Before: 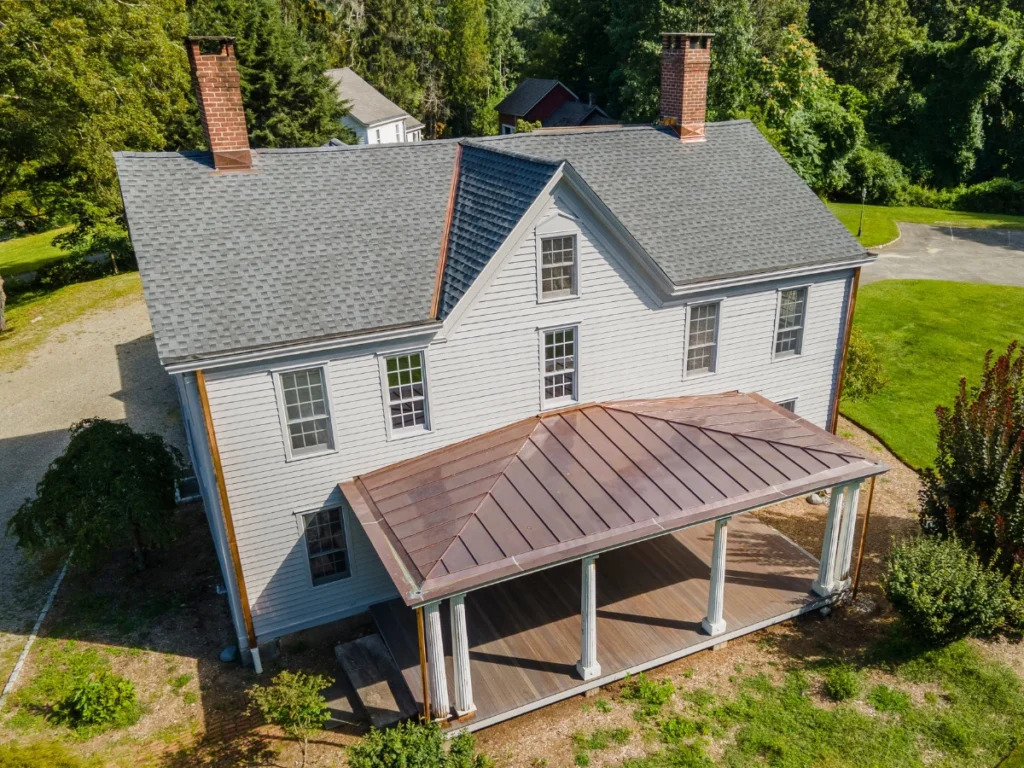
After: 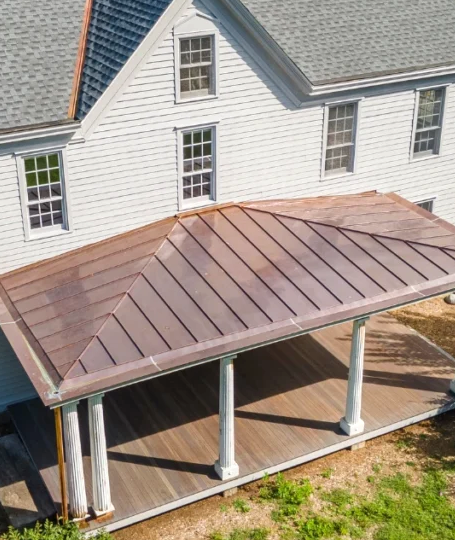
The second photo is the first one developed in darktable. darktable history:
crop: left 35.367%, top 26.143%, right 20.135%, bottom 3.429%
exposure: exposure 0.299 EV, compensate highlight preservation false
